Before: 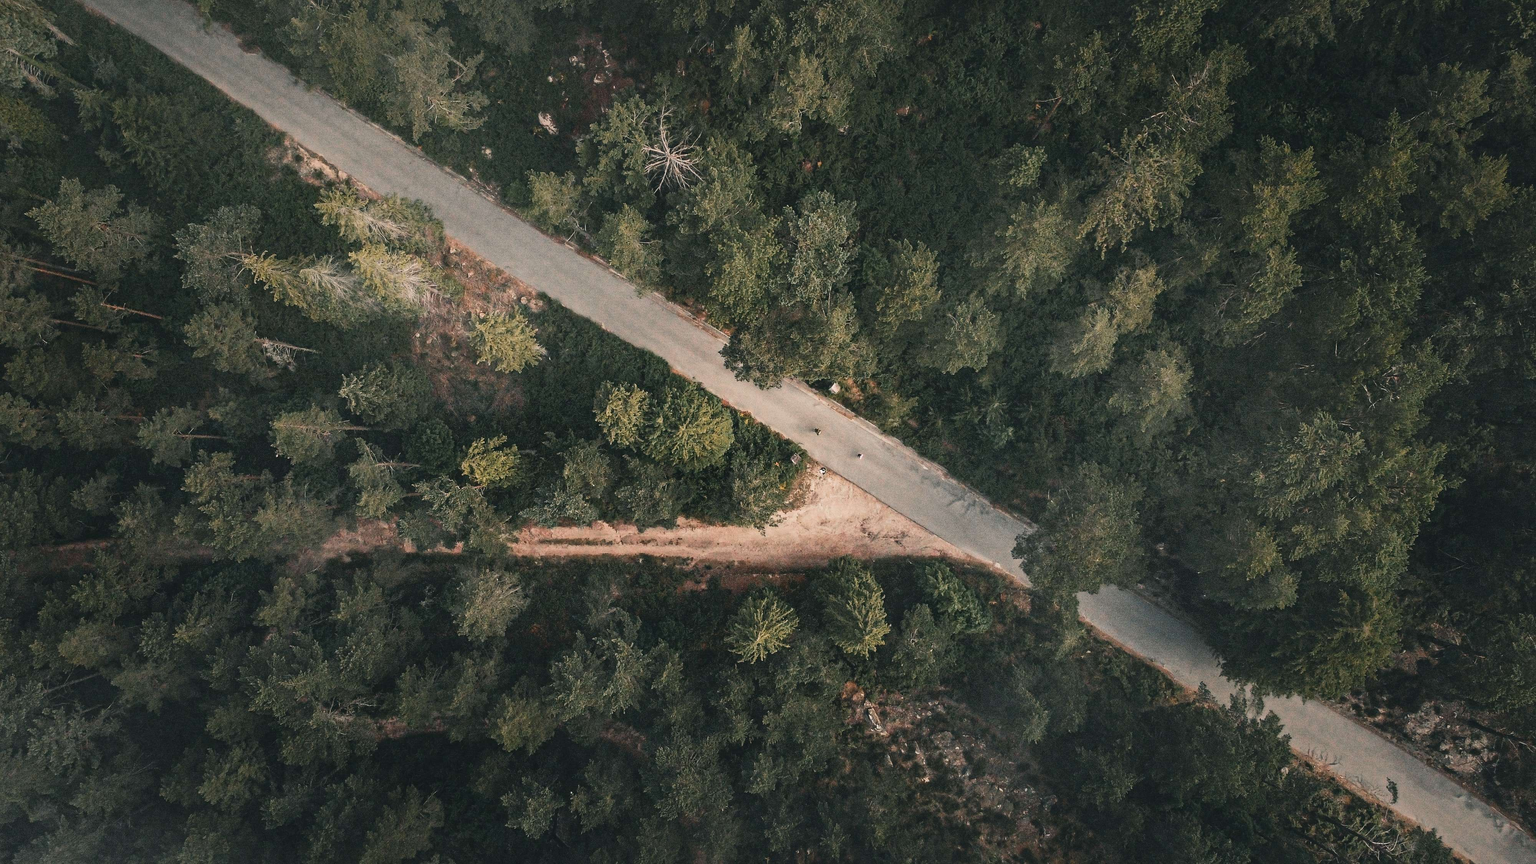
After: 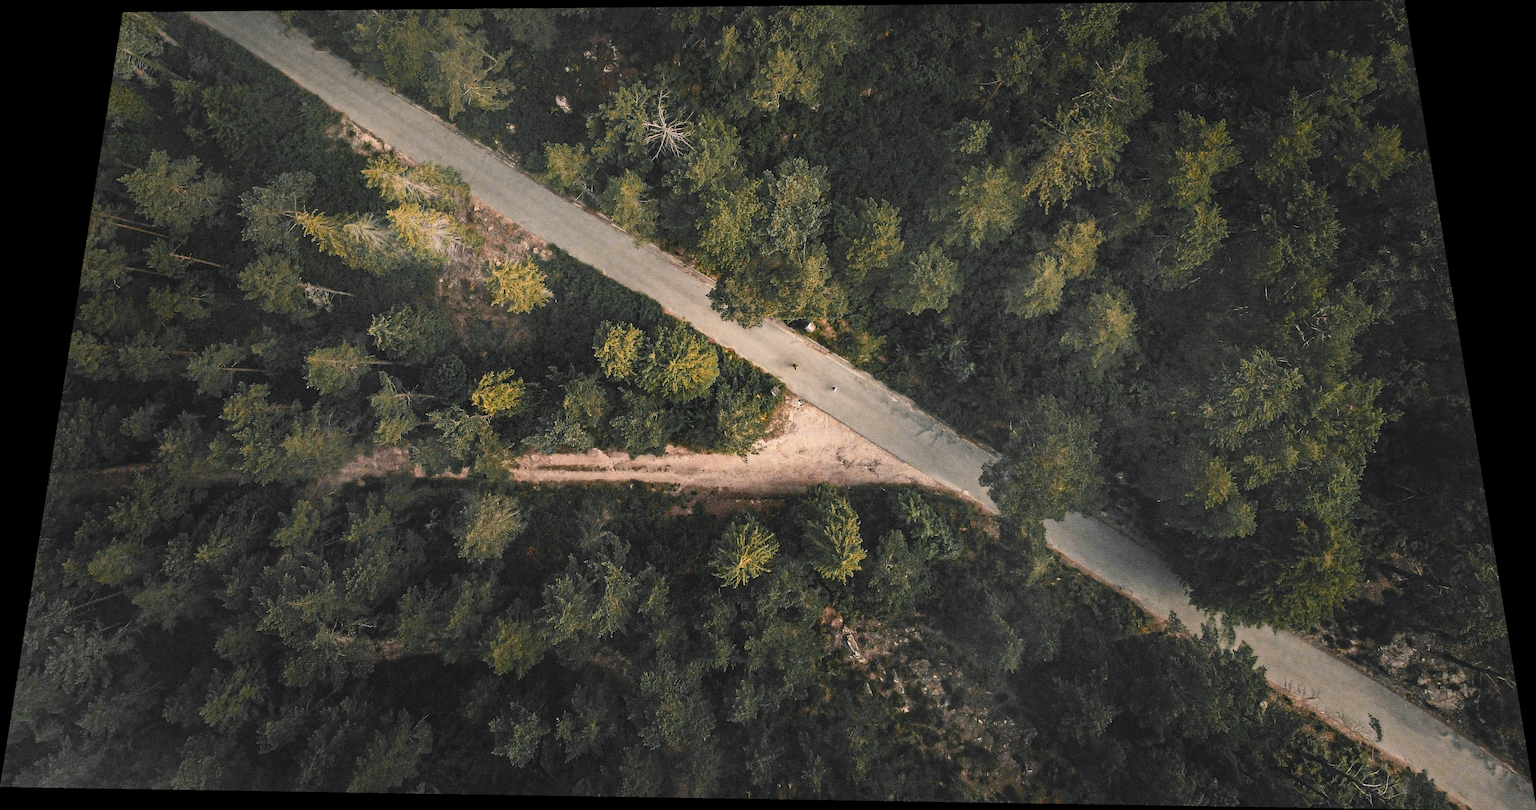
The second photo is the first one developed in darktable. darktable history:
rotate and perspective: rotation 0.128°, lens shift (vertical) -0.181, lens shift (horizontal) -0.044, shear 0.001, automatic cropping off
color zones: curves: ch0 [(0.257, 0.558) (0.75, 0.565)]; ch1 [(0.004, 0.857) (0.14, 0.416) (0.257, 0.695) (0.442, 0.032) (0.736, 0.266) (0.891, 0.741)]; ch2 [(0, 0.623) (0.112, 0.436) (0.271, 0.474) (0.516, 0.64) (0.743, 0.286)]
color contrast: green-magenta contrast 0.8, blue-yellow contrast 1.1, unbound 0
